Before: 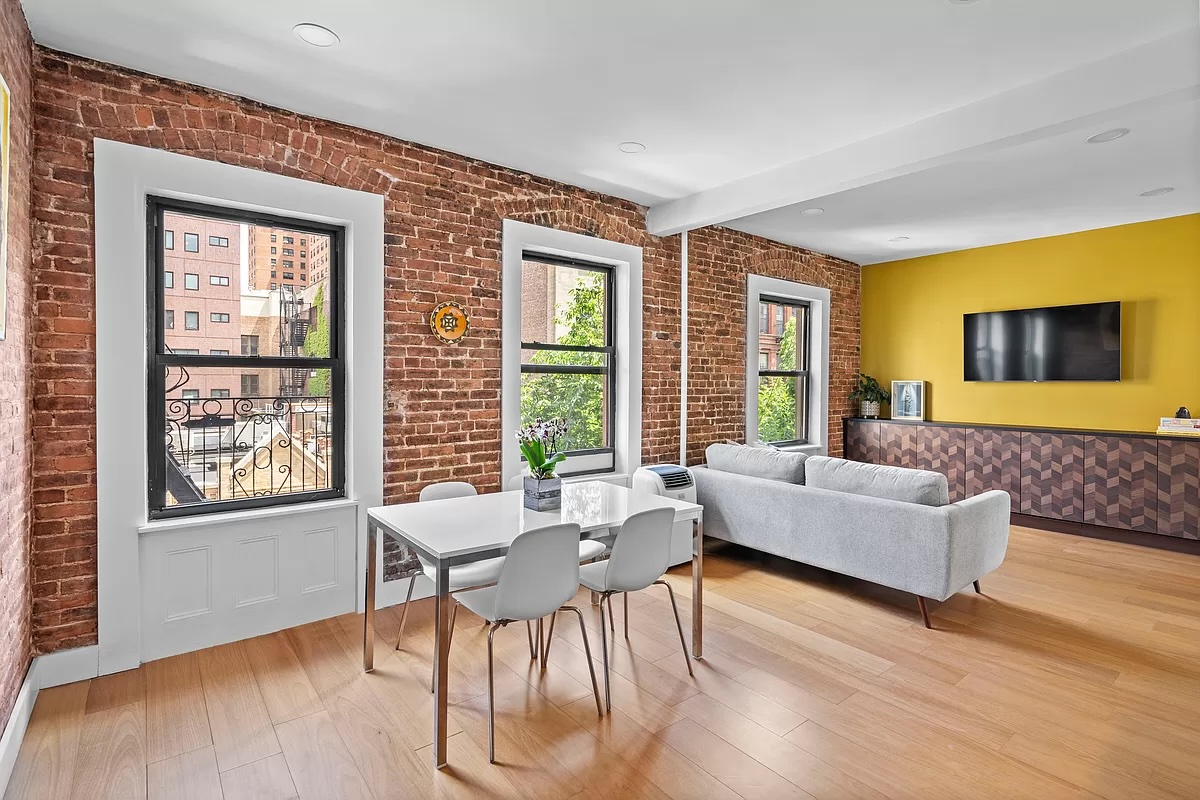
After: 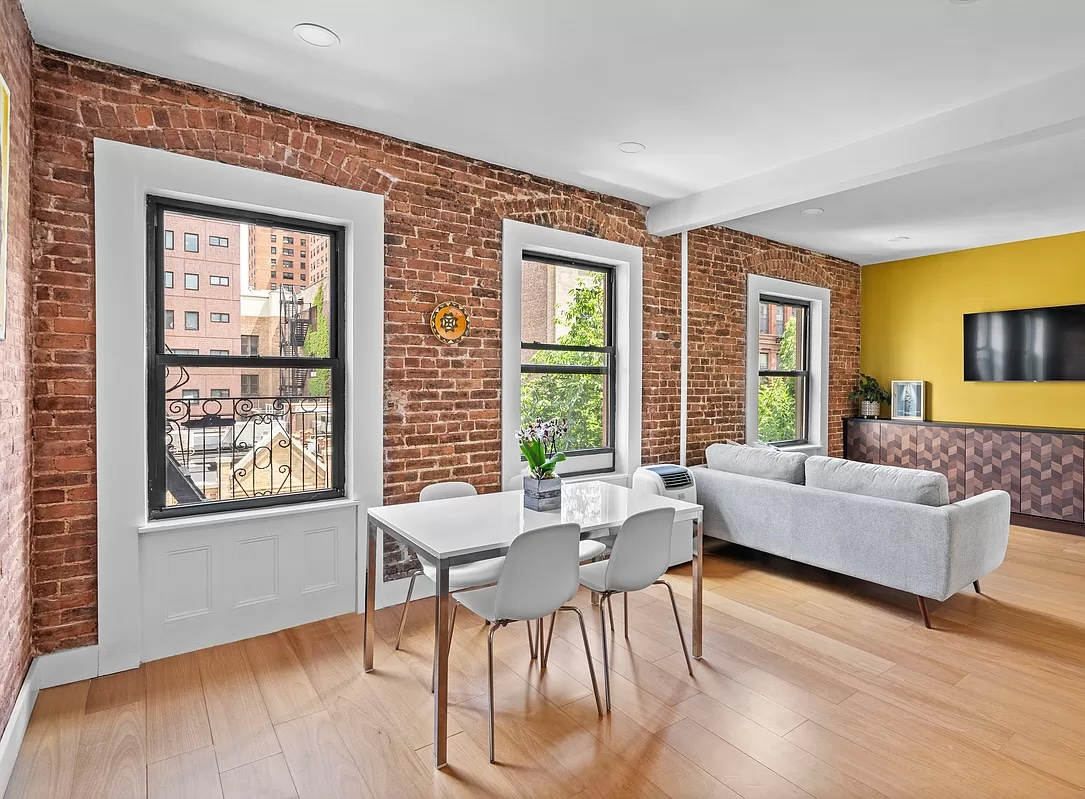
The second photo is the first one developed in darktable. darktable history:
crop: right 9.508%, bottom 0.04%
